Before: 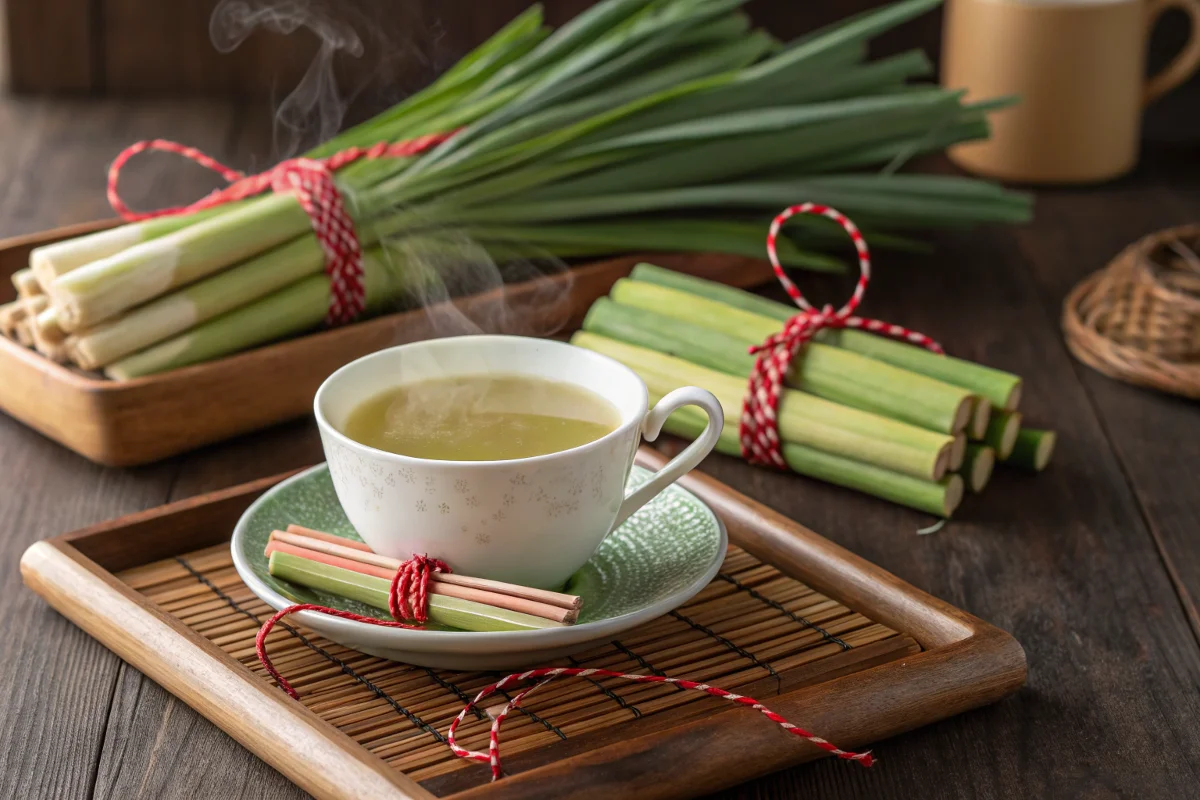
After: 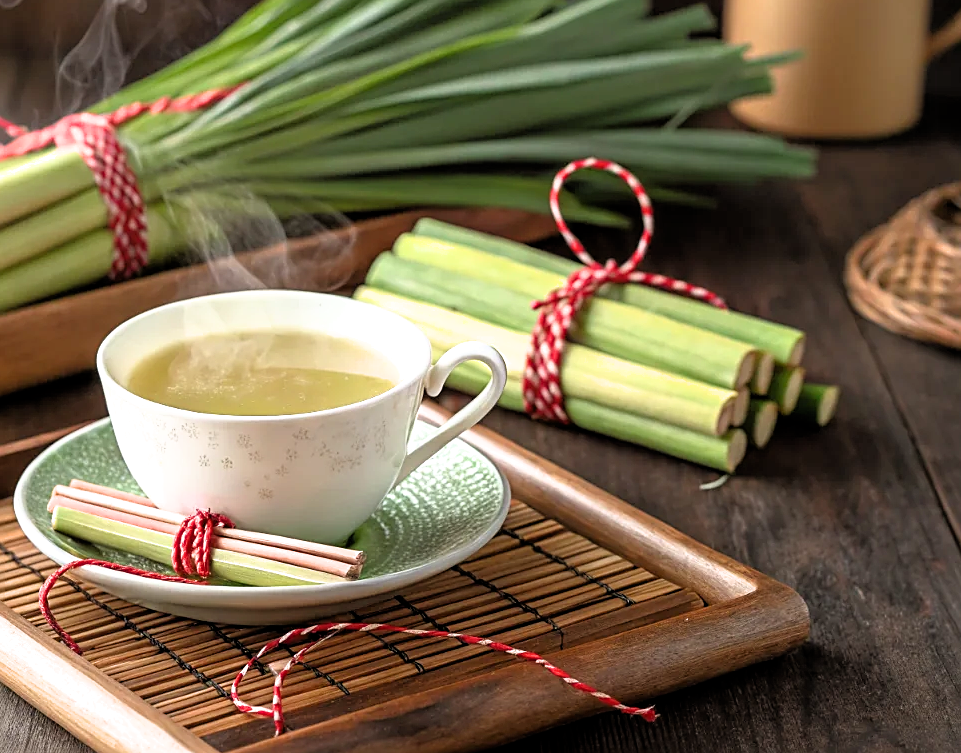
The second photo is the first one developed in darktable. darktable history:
crop and rotate: left 18.155%, top 5.819%, right 1.731%
sharpen: on, module defaults
exposure: black level correction 0, exposure 1 EV, compensate highlight preservation false
tone equalizer: -8 EV 0.285 EV, -7 EV 0.428 EV, -6 EV 0.436 EV, -5 EV 0.275 EV, -3 EV -0.265 EV, -2 EV -0.399 EV, -1 EV -0.41 EV, +0 EV -0.244 EV, edges refinement/feathering 500, mask exposure compensation -1.57 EV, preserve details no
filmic rgb: black relative exposure -8.69 EV, white relative exposure 2.66 EV, target black luminance 0%, target white luminance 99.909%, hardness 6.26, latitude 74.84%, contrast 1.318, highlights saturation mix -5.05%
